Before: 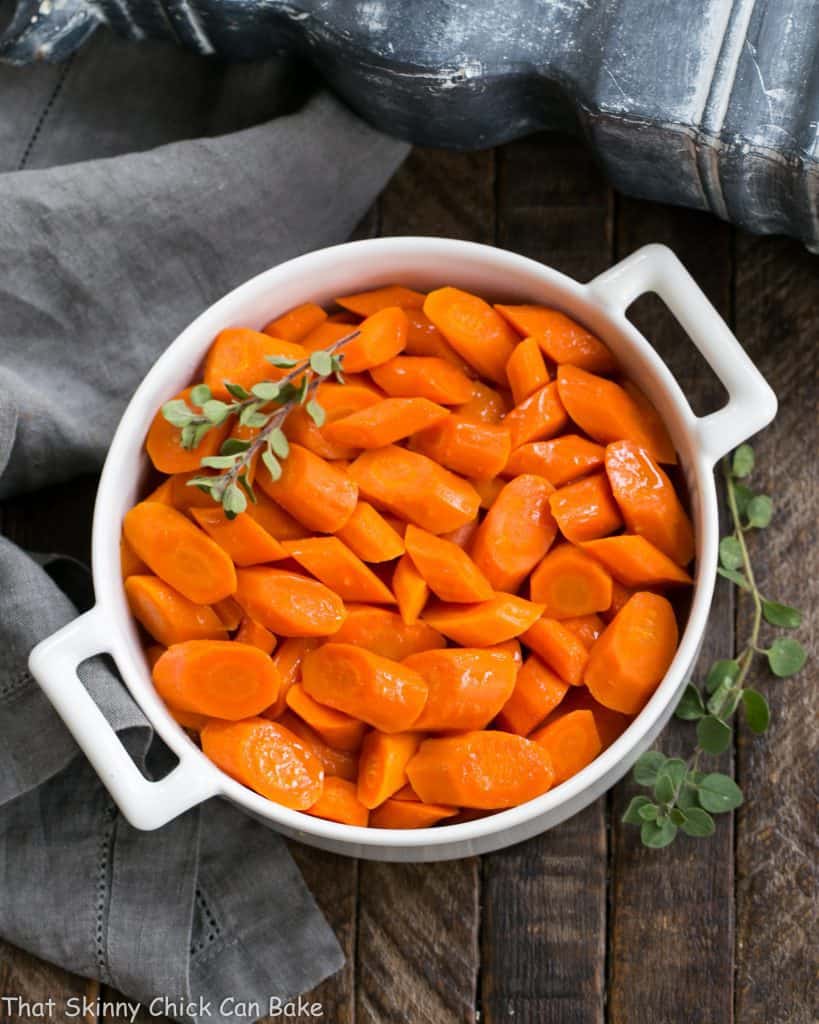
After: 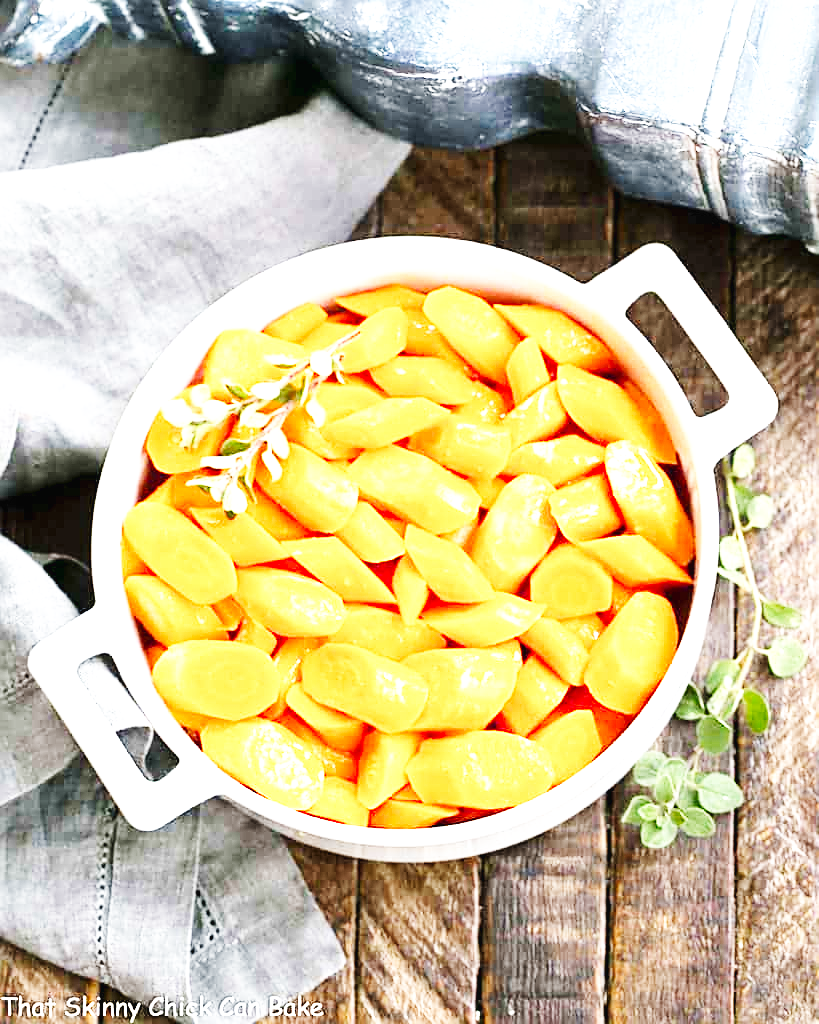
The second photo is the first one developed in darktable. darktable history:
sharpen: on, module defaults
base curve: curves: ch0 [(0, 0.003) (0.001, 0.002) (0.006, 0.004) (0.02, 0.022) (0.048, 0.086) (0.094, 0.234) (0.162, 0.431) (0.258, 0.629) (0.385, 0.8) (0.548, 0.918) (0.751, 0.988) (1, 1)], preserve colors none
exposure: black level correction 0, exposure 1.741 EV, compensate exposure bias true, compensate highlight preservation false
